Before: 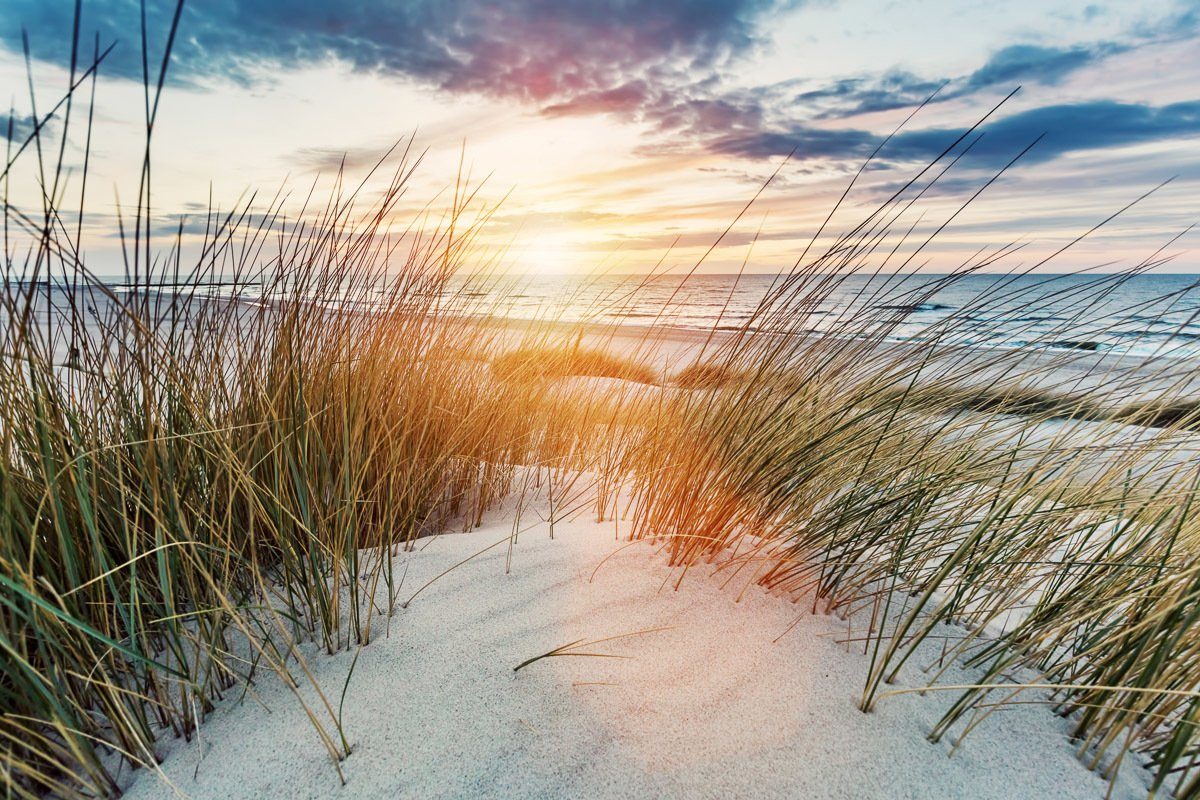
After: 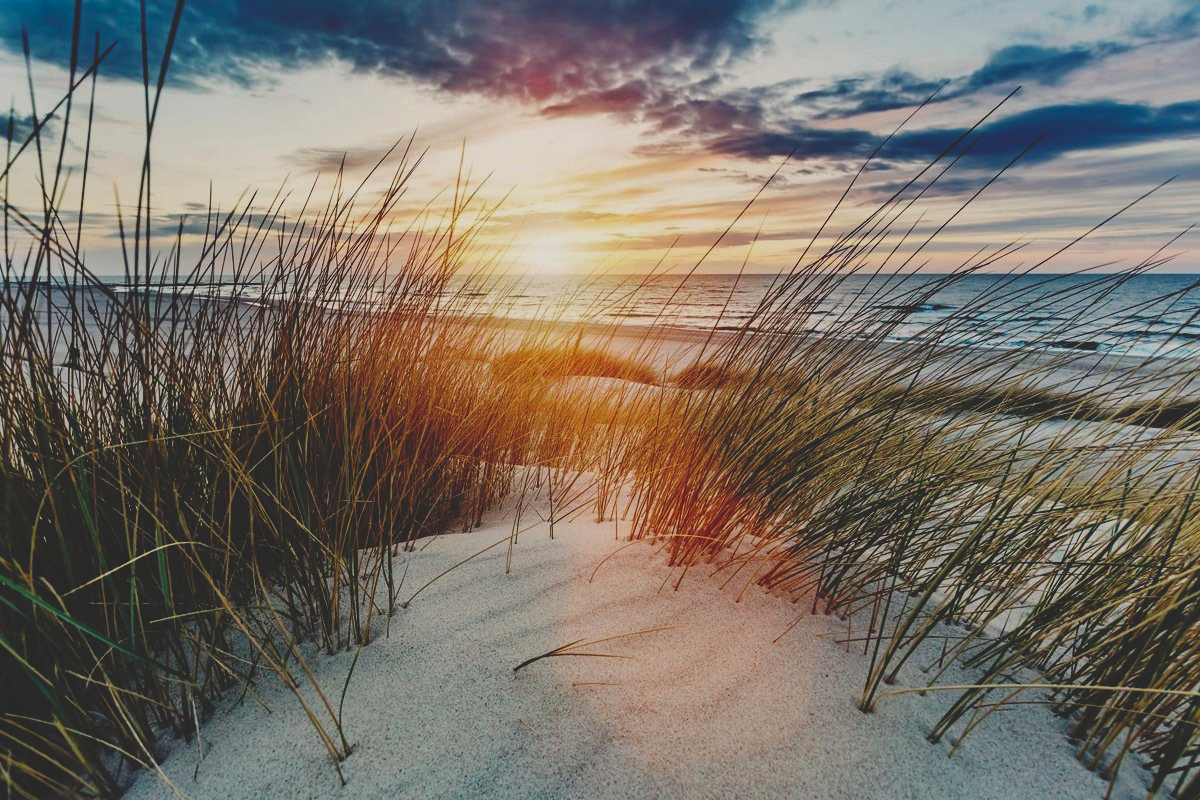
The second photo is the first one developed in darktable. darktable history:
exposure: exposure -0.382 EV, compensate highlight preservation false
base curve: curves: ch0 [(0, 0.02) (0.083, 0.036) (1, 1)], preserve colors none
